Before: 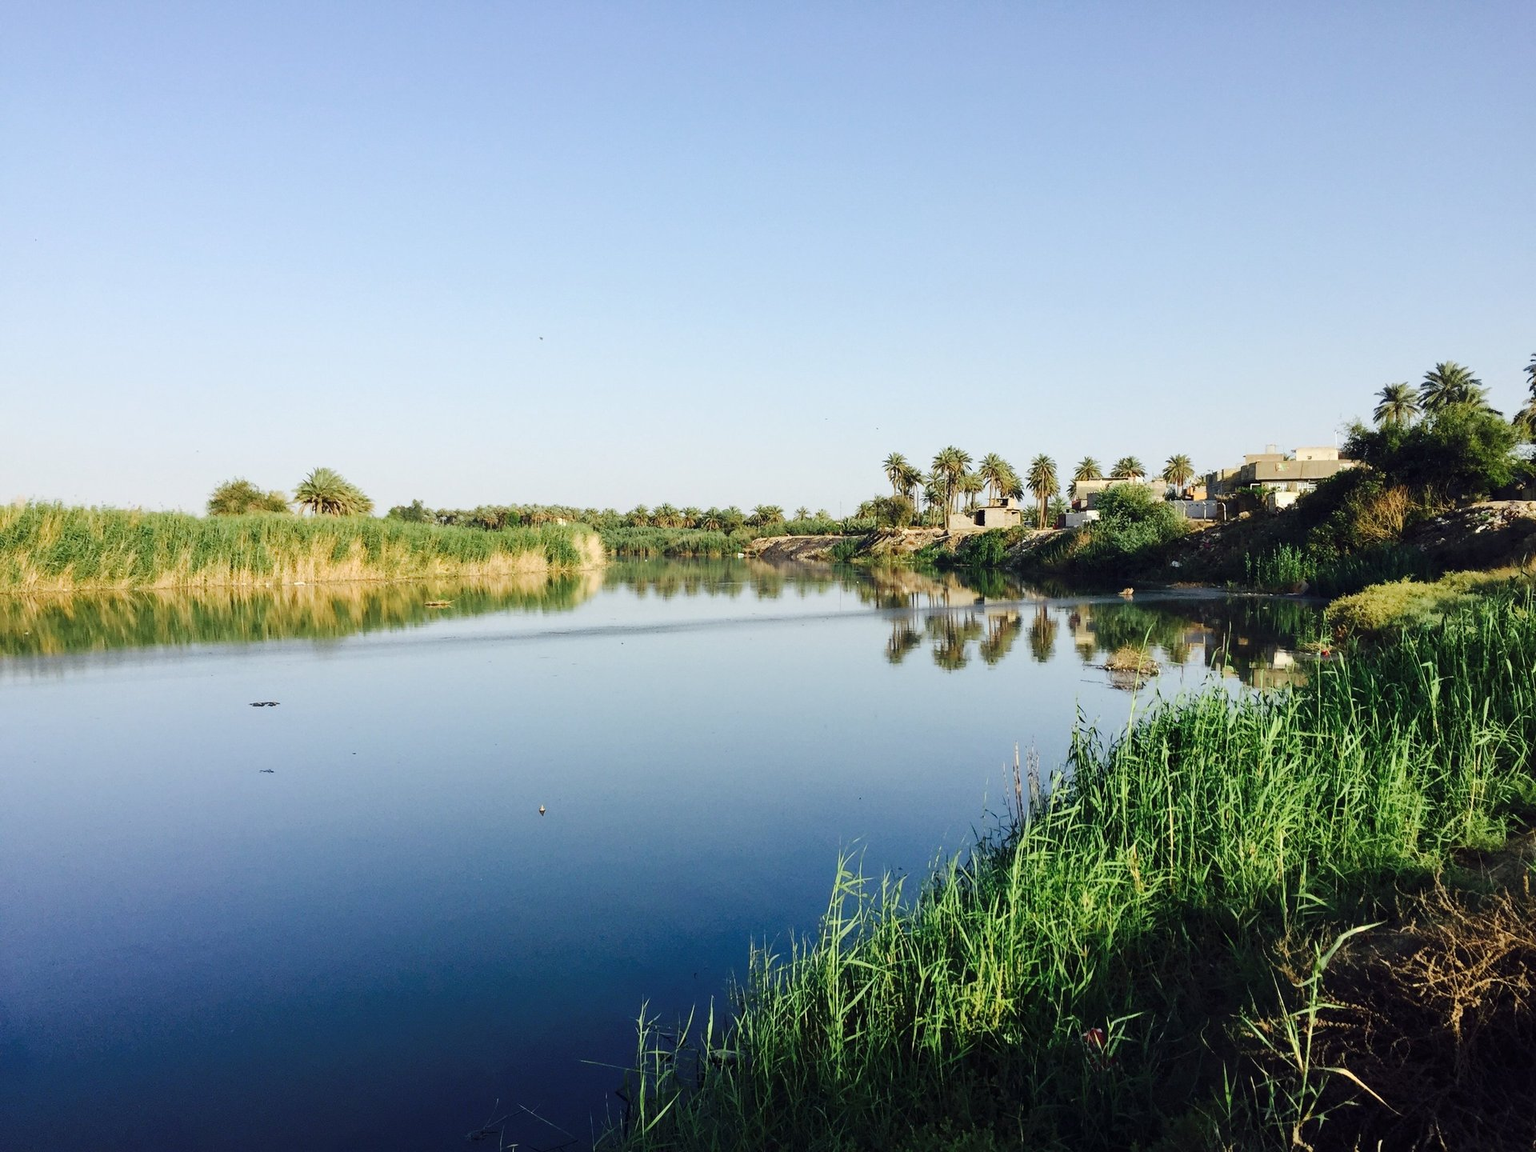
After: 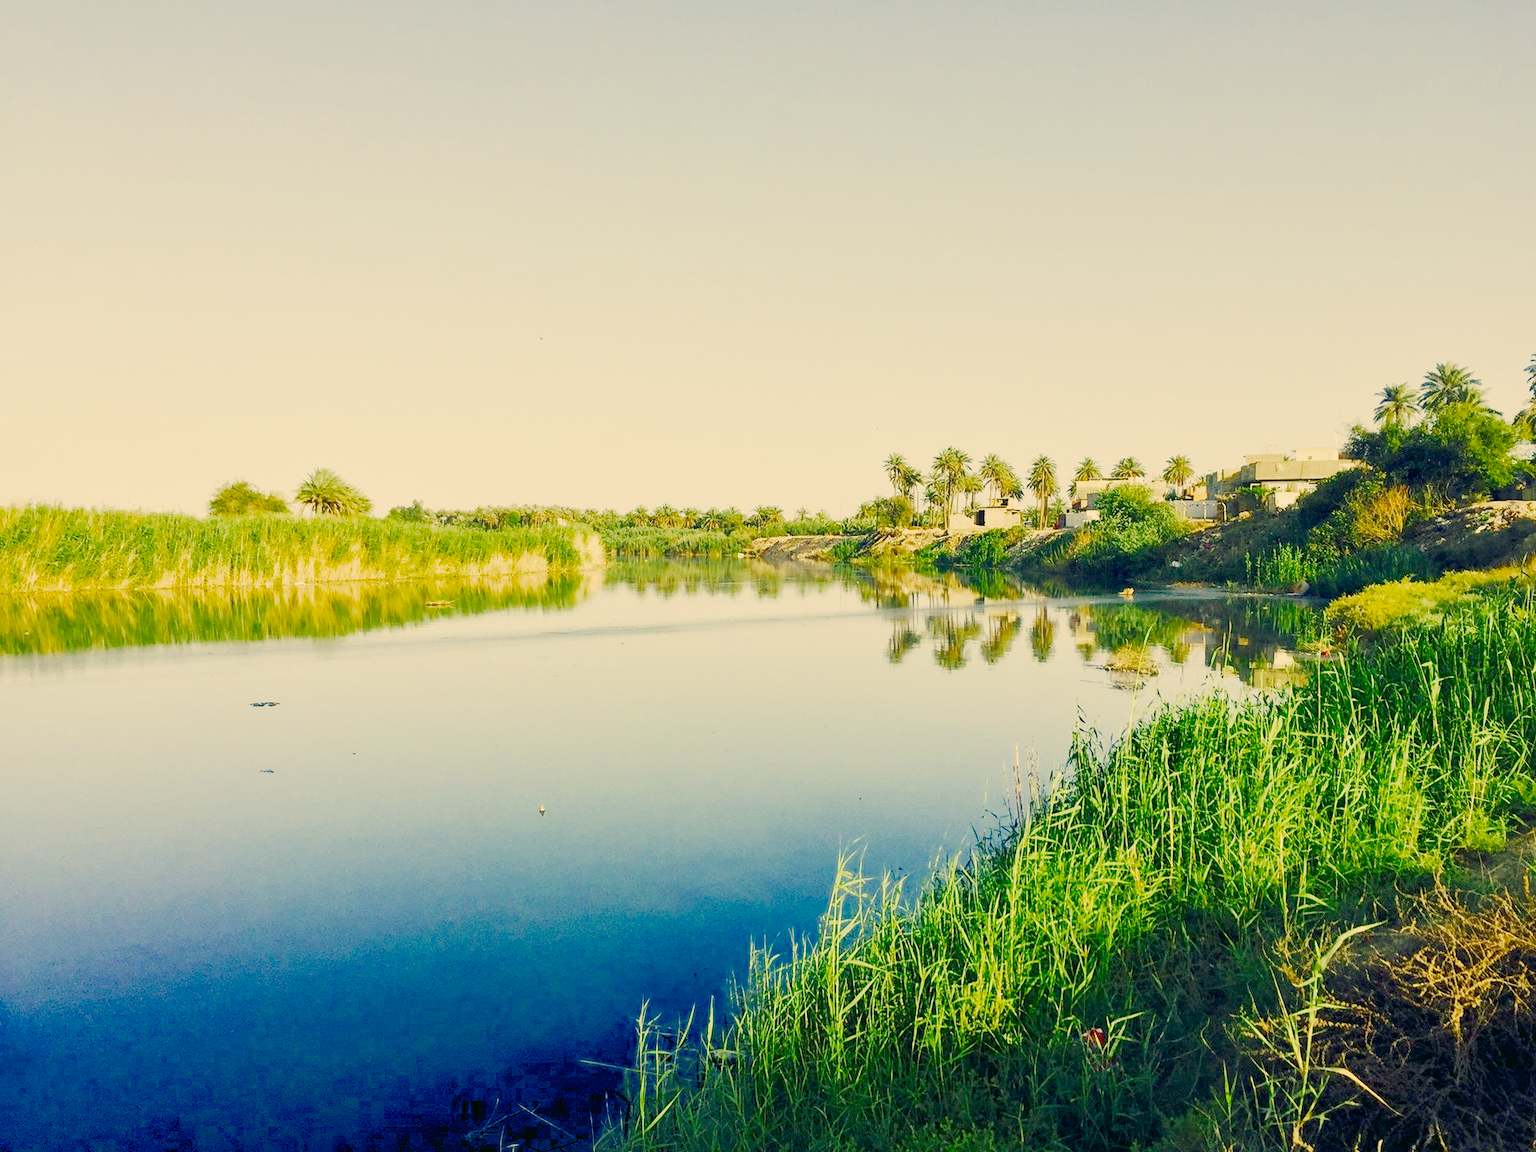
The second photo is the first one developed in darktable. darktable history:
color correction: highlights a* 5.18, highlights b* 24.6, shadows a* -15.94, shadows b* 3.84
color balance rgb: linear chroma grading › global chroma 9.045%, perceptual saturation grading › global saturation 25.287%, global vibrance 0.761%, saturation formula JzAzBz (2021)
filmic rgb: middle gray luminance 2.65%, black relative exposure -10.06 EV, white relative exposure 6.99 EV, threshold 5.99 EV, dynamic range scaling 9.41%, target black luminance 0%, hardness 3.18, latitude 44.11%, contrast 0.683, highlights saturation mix 5.88%, shadows ↔ highlights balance 13.64%, preserve chrominance no, color science v5 (2021), enable highlight reconstruction true
exposure: exposure 2.04 EV, compensate highlight preservation false
local contrast: mode bilateral grid, contrast 20, coarseness 50, detail 119%, midtone range 0.2
